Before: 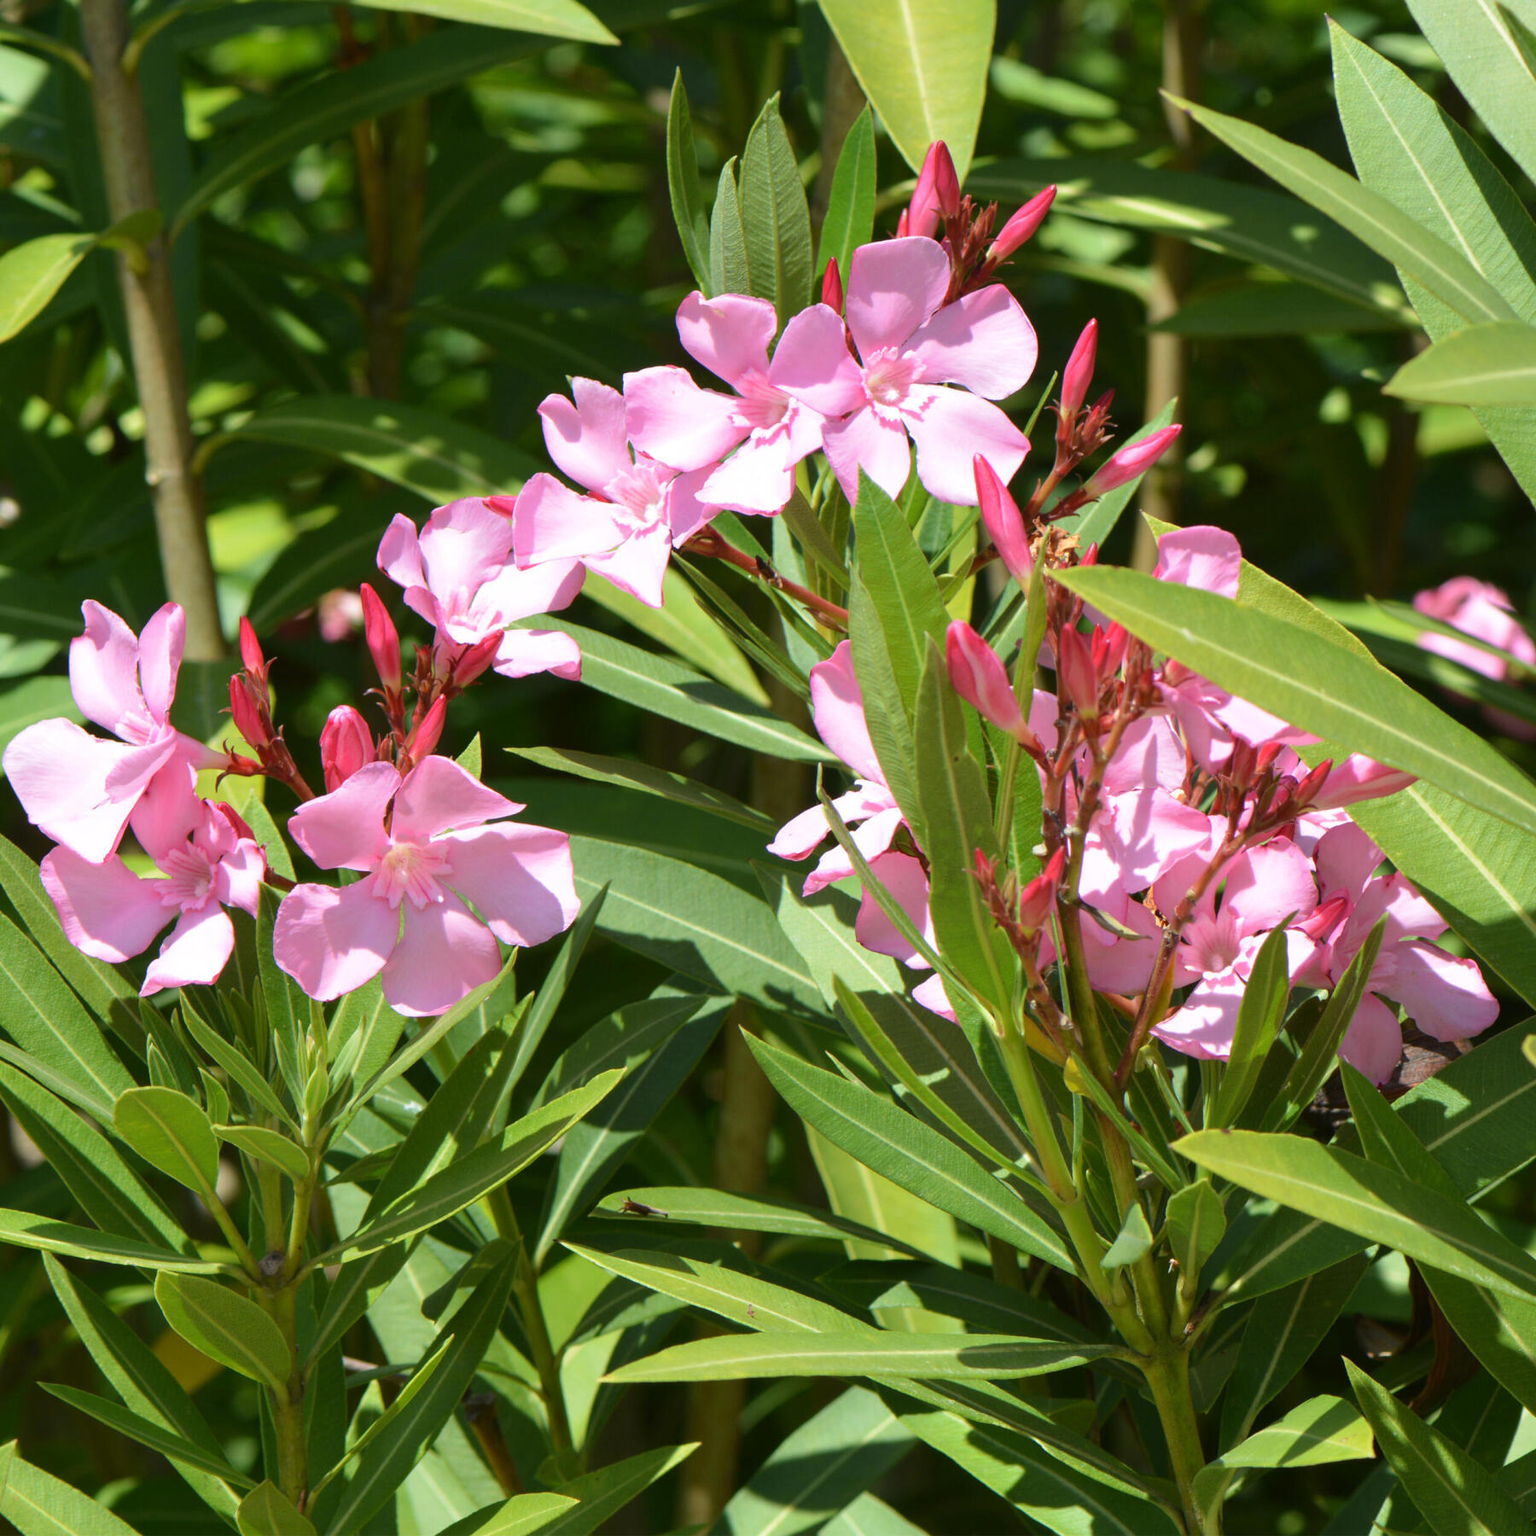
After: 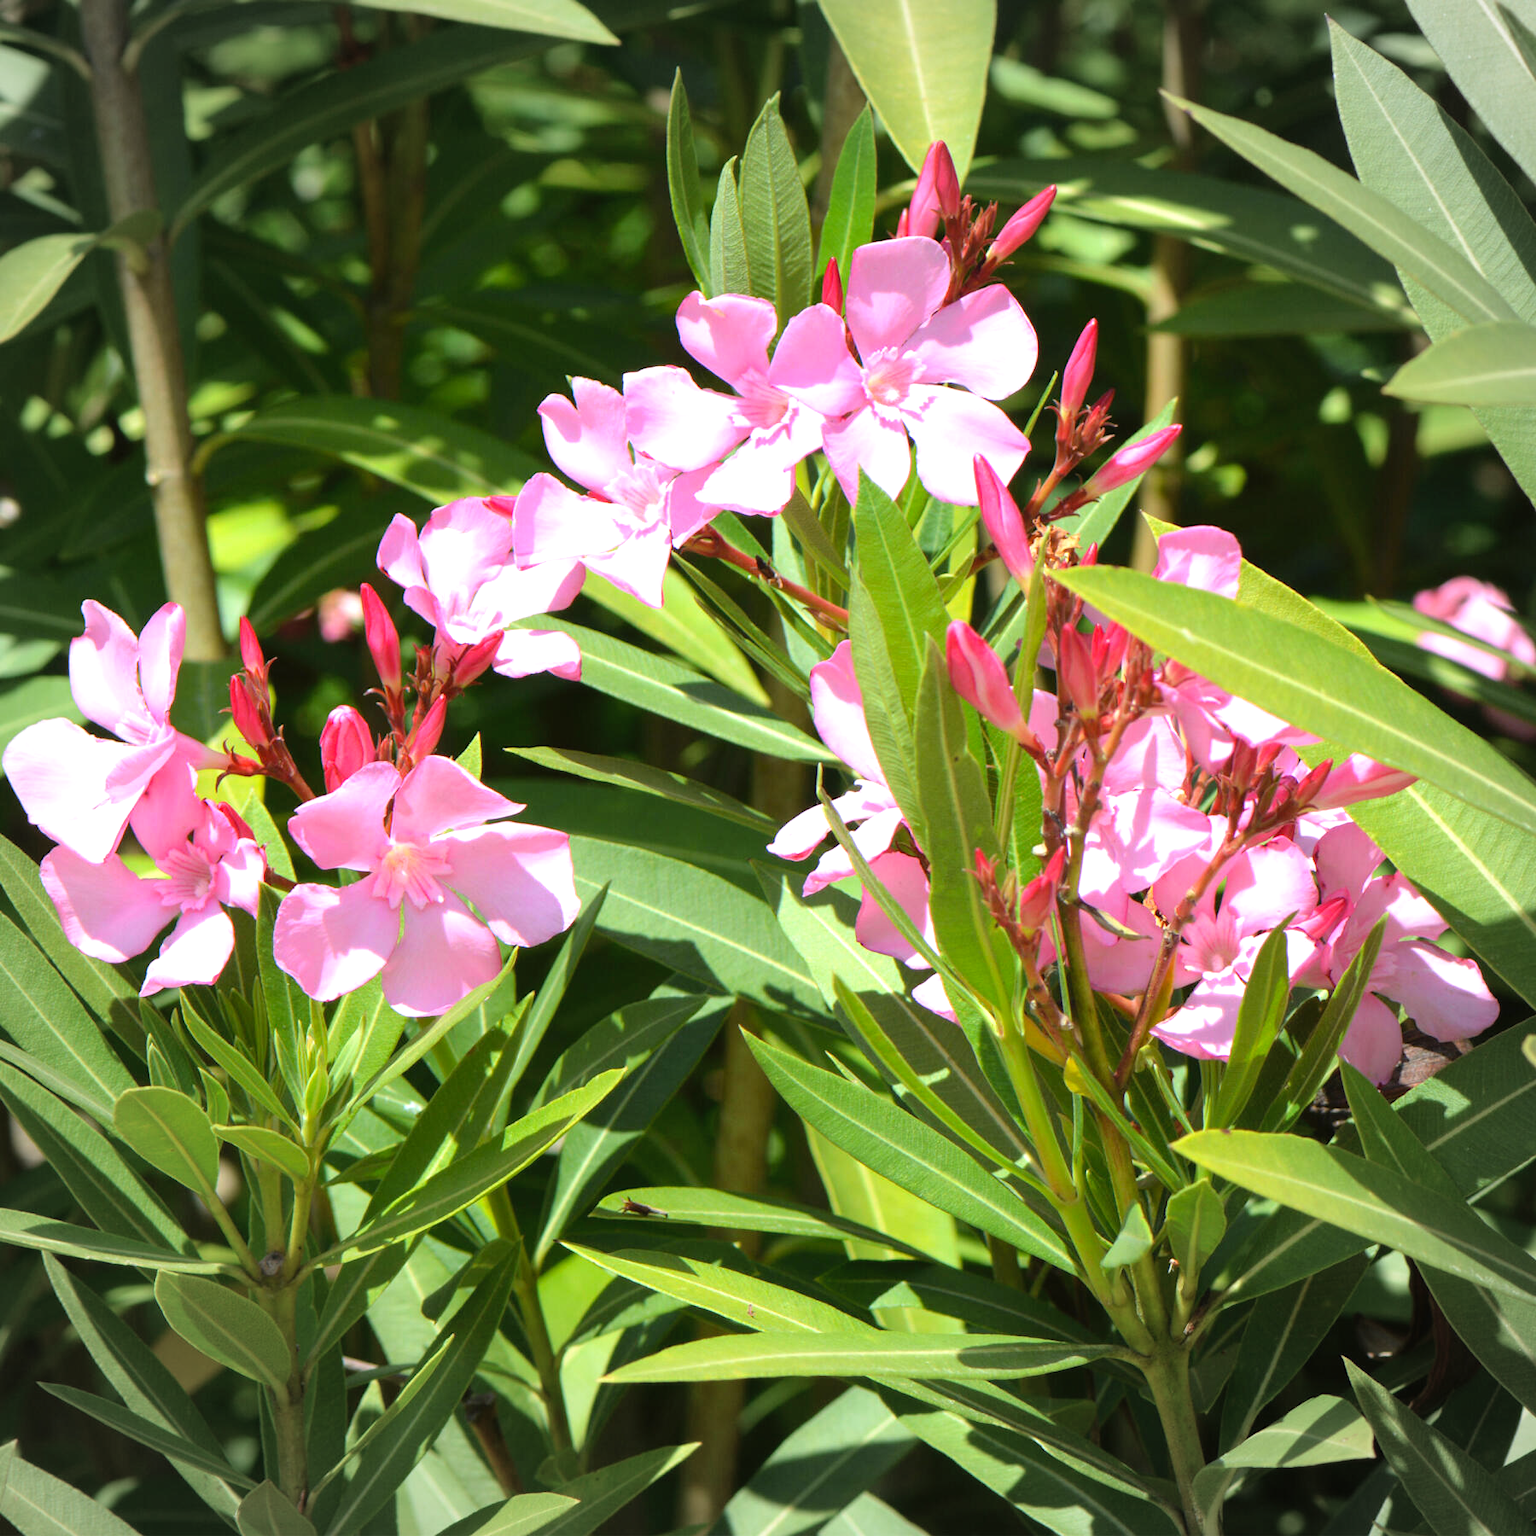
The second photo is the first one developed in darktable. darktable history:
vignetting: brightness -0.275, width/height ratio 1.099
contrast brightness saturation: contrast 0.034, brightness 0.07, saturation 0.123
tone equalizer: -8 EV -0.384 EV, -7 EV -0.389 EV, -6 EV -0.344 EV, -5 EV -0.238 EV, -3 EV 0.25 EV, -2 EV 0.309 EV, -1 EV 0.4 EV, +0 EV 0.394 EV
